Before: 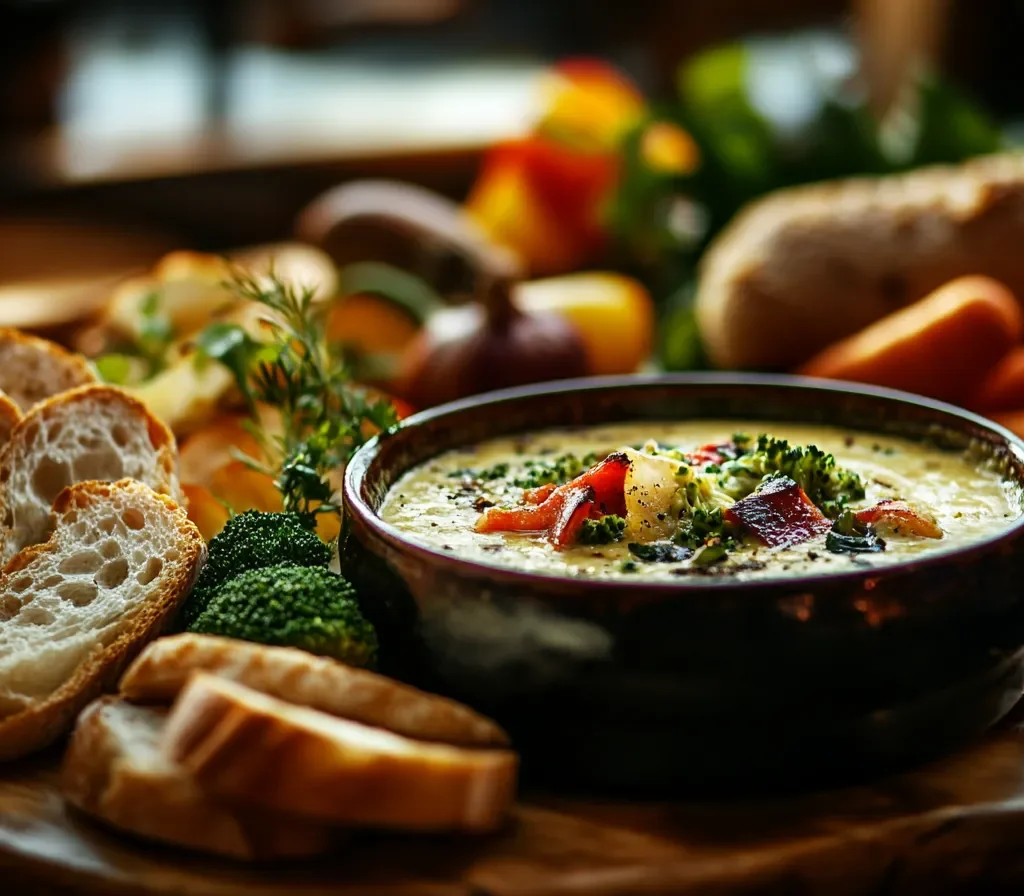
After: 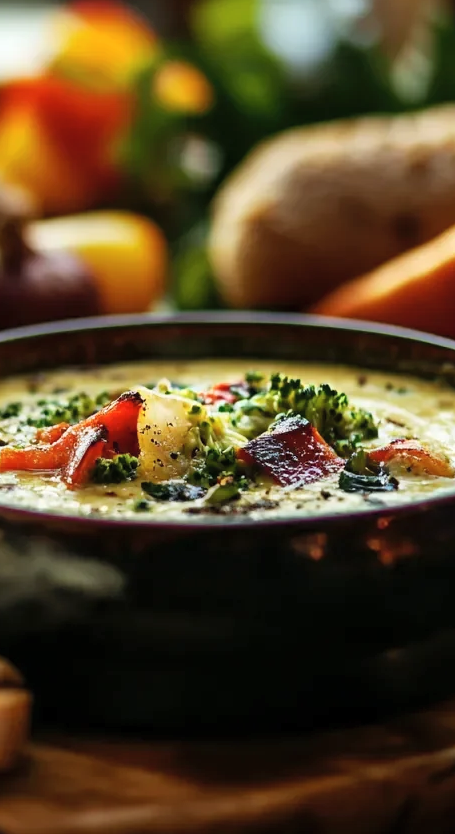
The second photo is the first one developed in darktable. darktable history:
contrast brightness saturation: contrast 0.047, brightness 0.065, saturation 0.006
crop: left 47.603%, top 6.866%, right 7.944%
exposure: exposure -0.01 EV, compensate highlight preservation false
